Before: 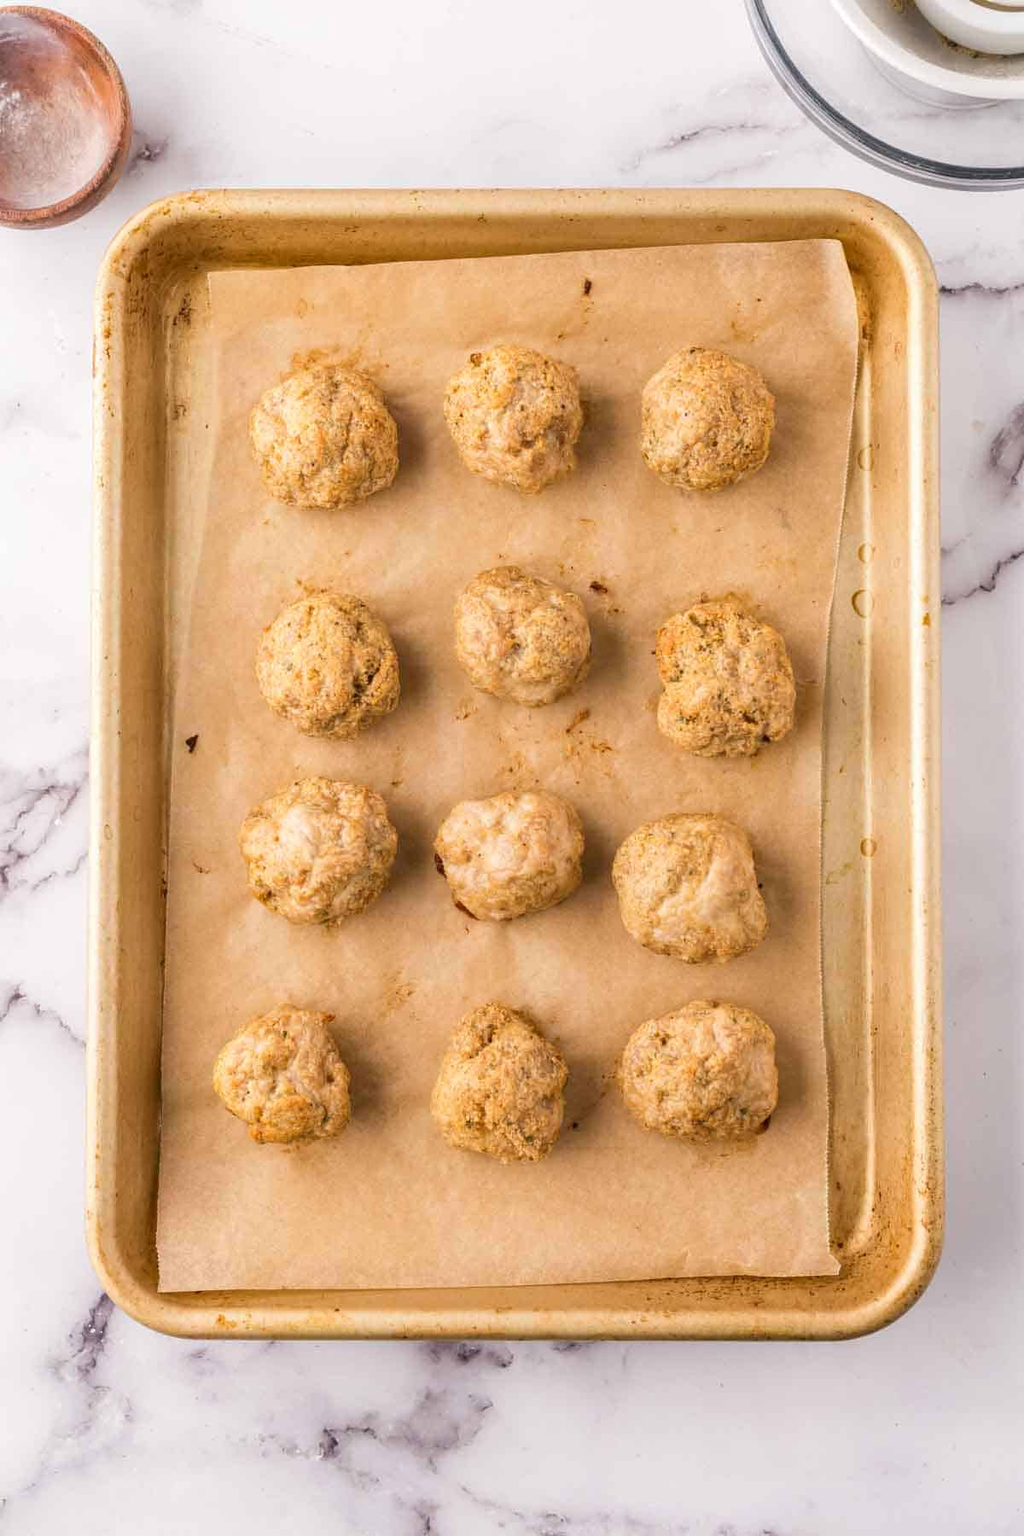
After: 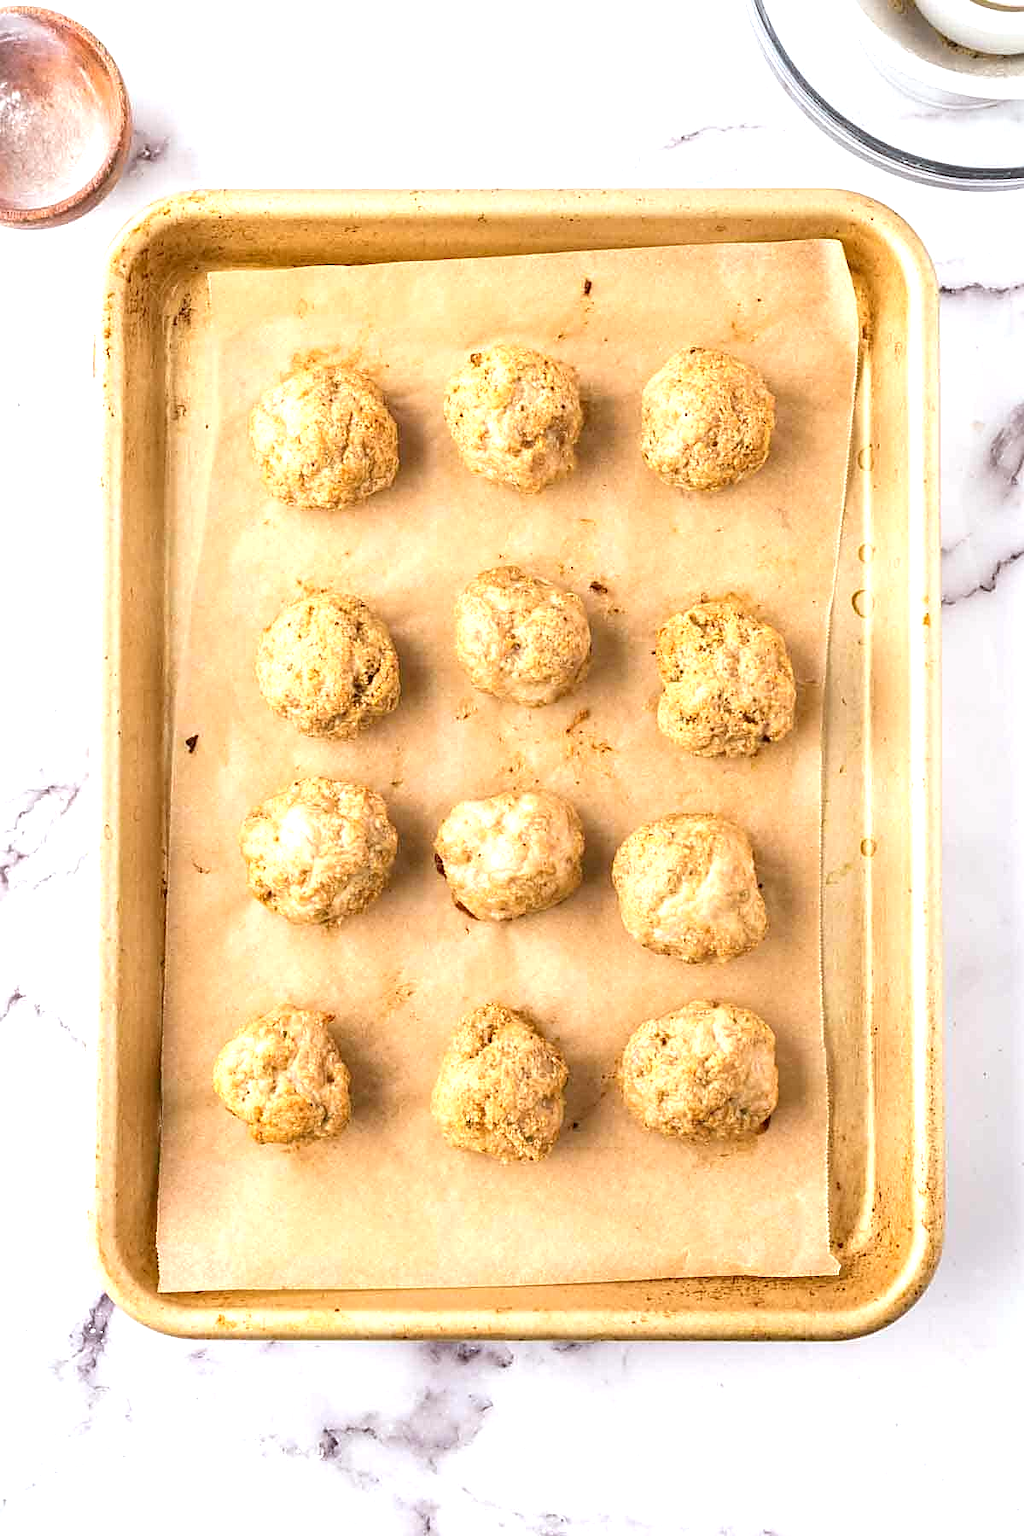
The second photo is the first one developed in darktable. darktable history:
color correction: highlights a* -2.92, highlights b* -2.59, shadows a* 1.97, shadows b* 3.01
sharpen: on, module defaults
tone equalizer: -8 EV -0.734 EV, -7 EV -0.67 EV, -6 EV -0.585 EV, -5 EV -0.416 EV, -3 EV 0.402 EV, -2 EV 0.6 EV, -1 EV 0.695 EV, +0 EV 0.75 EV, smoothing diameter 24.9%, edges refinement/feathering 9.95, preserve details guided filter
